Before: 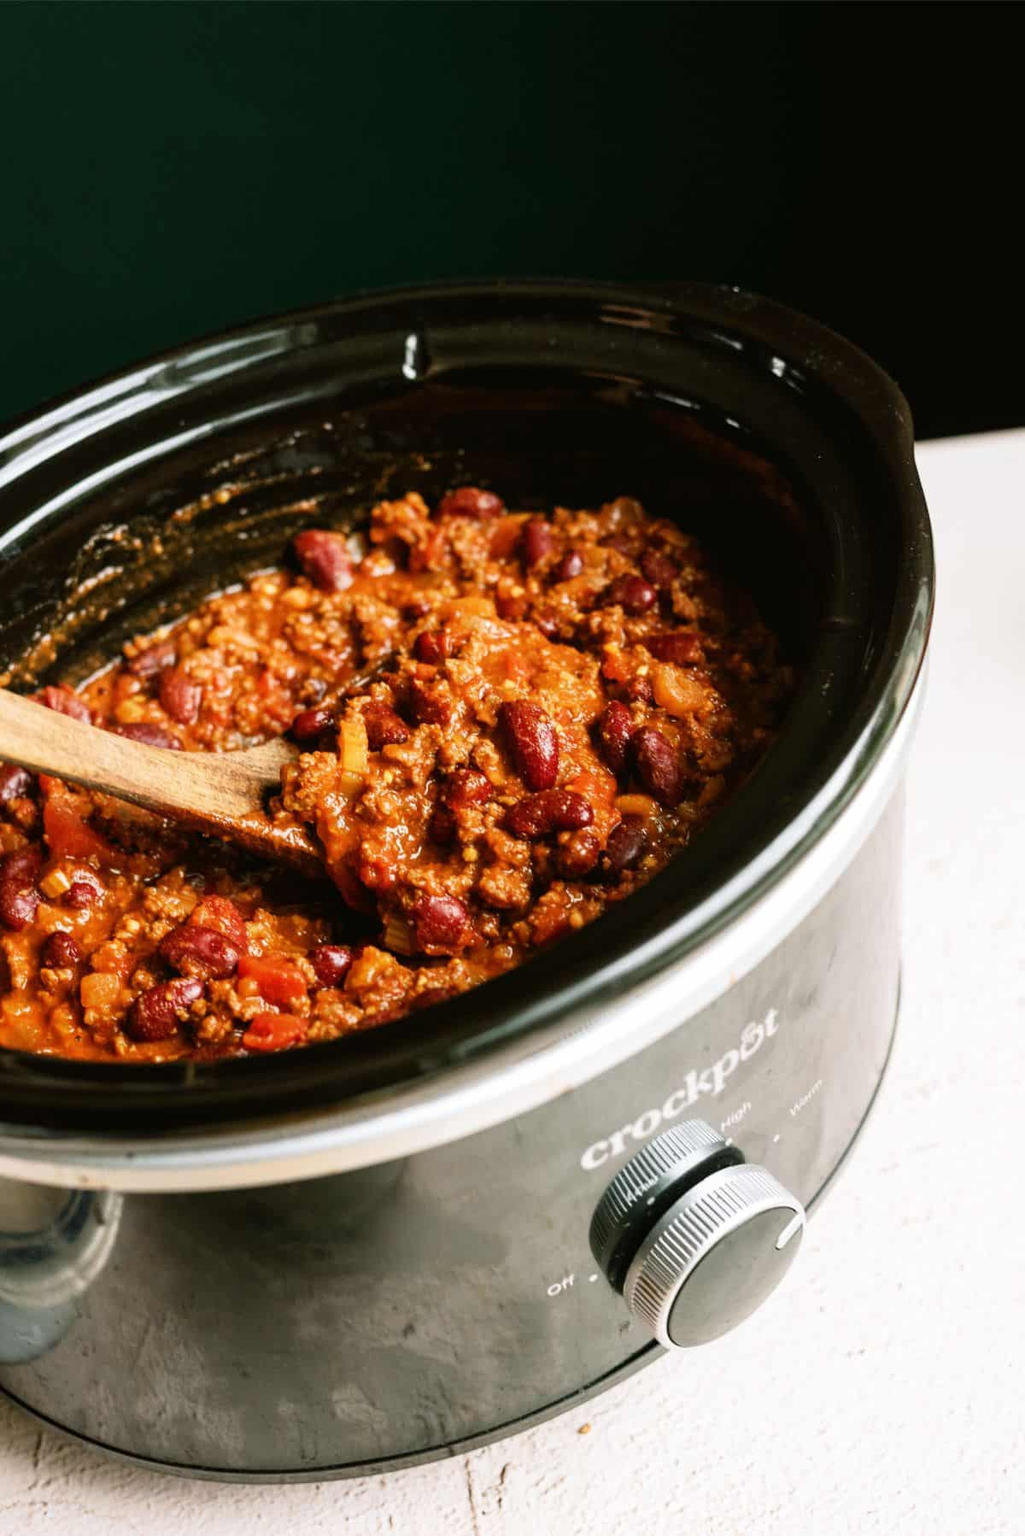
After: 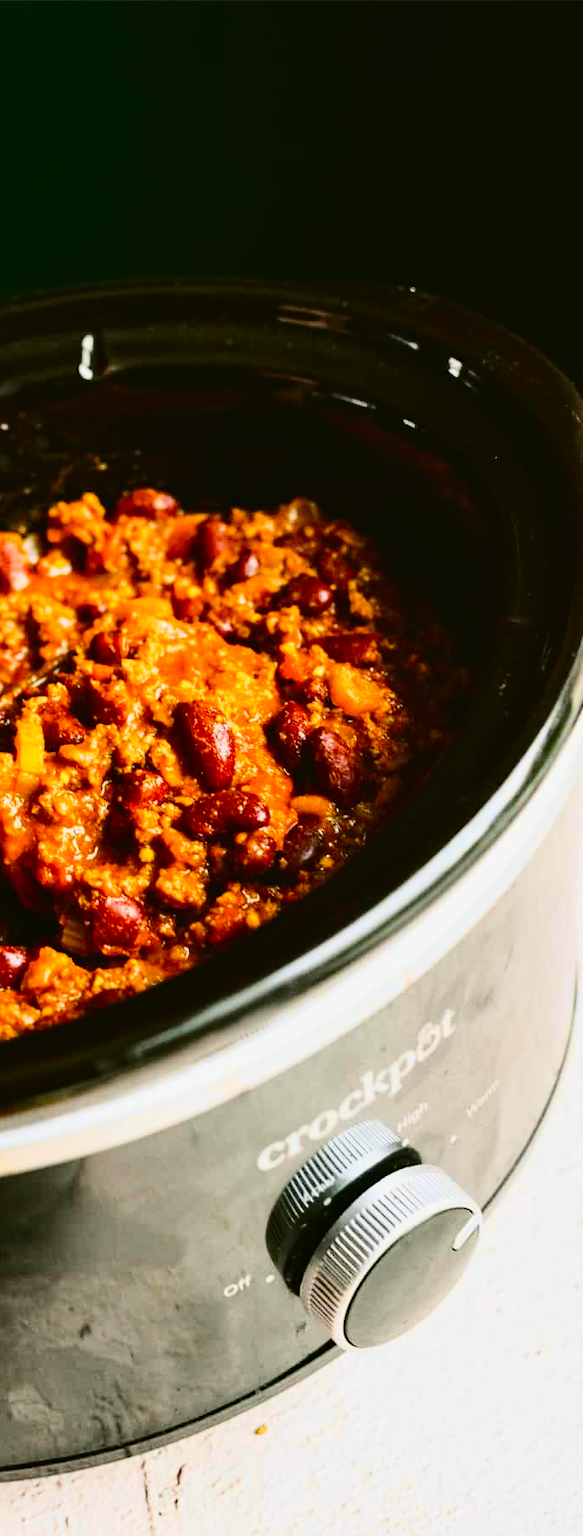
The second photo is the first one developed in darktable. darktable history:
crop: left 31.601%, top 0%, right 11.465%
haze removal: compatibility mode true, adaptive false
tone curve: curves: ch0 [(0.003, 0.023) (0.071, 0.052) (0.236, 0.197) (0.466, 0.557) (0.644, 0.748) (0.803, 0.88) (0.994, 0.968)]; ch1 [(0, 0) (0.262, 0.227) (0.417, 0.386) (0.469, 0.467) (0.502, 0.498) (0.528, 0.53) (0.573, 0.57) (0.605, 0.621) (0.644, 0.671) (0.686, 0.728) (0.994, 0.987)]; ch2 [(0, 0) (0.262, 0.188) (0.385, 0.353) (0.427, 0.424) (0.495, 0.493) (0.515, 0.534) (0.547, 0.556) (0.589, 0.613) (0.644, 0.748) (1, 1)], color space Lab, independent channels, preserve colors none
shadows and highlights: shadows 29.55, highlights -30.3, low approximation 0.01, soften with gaussian
